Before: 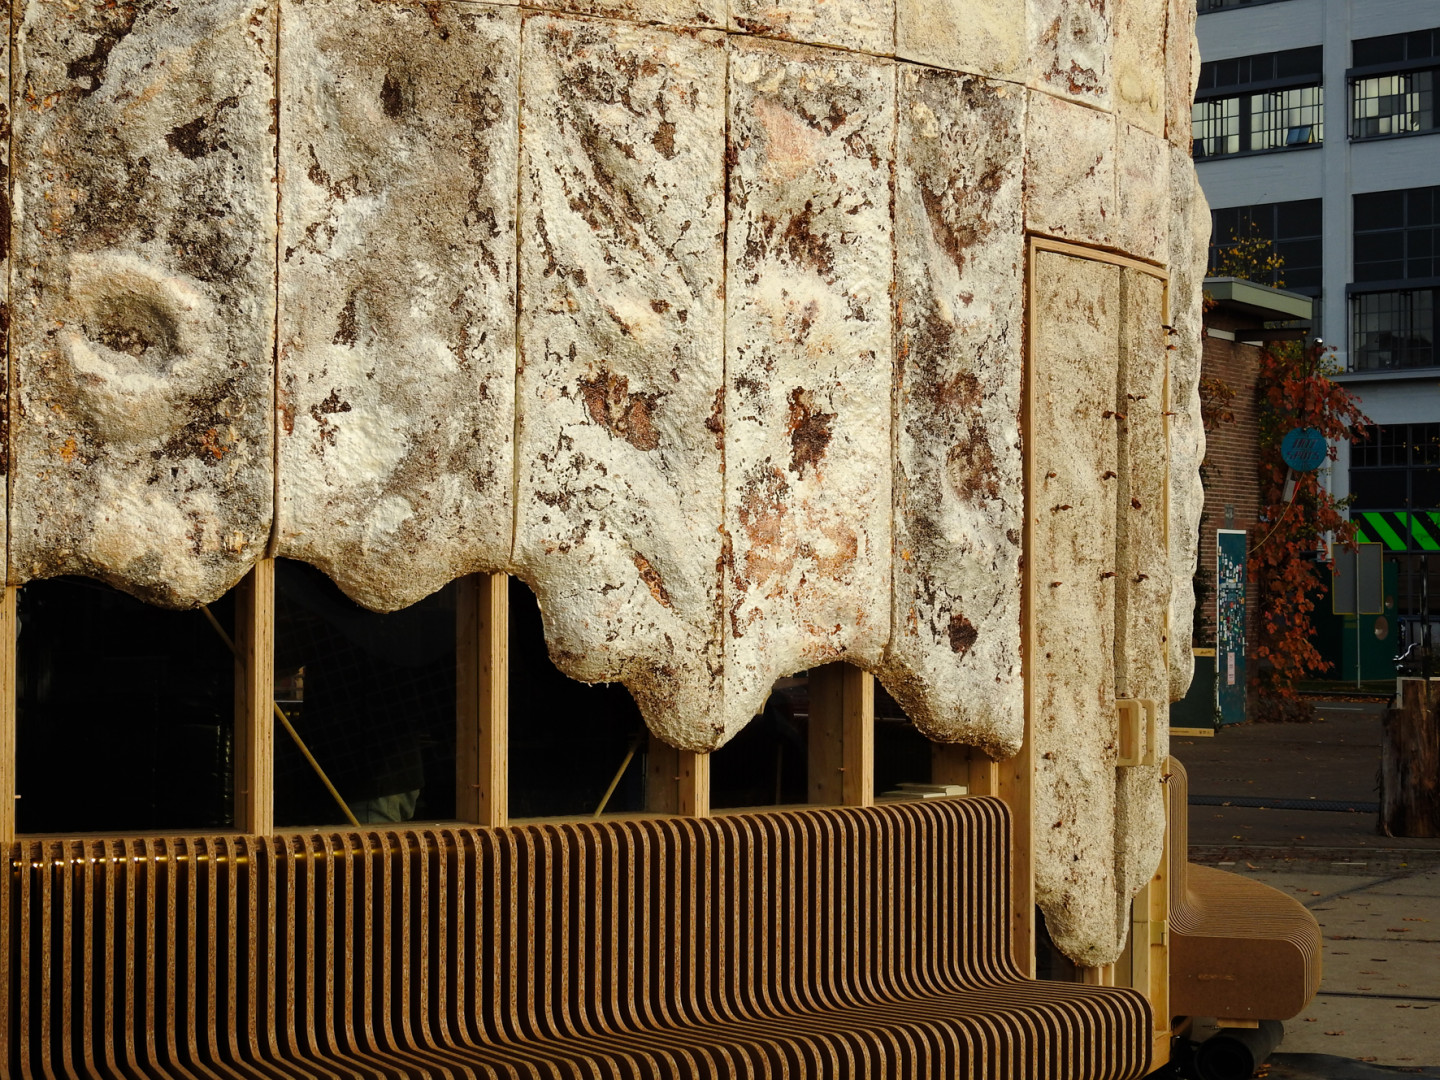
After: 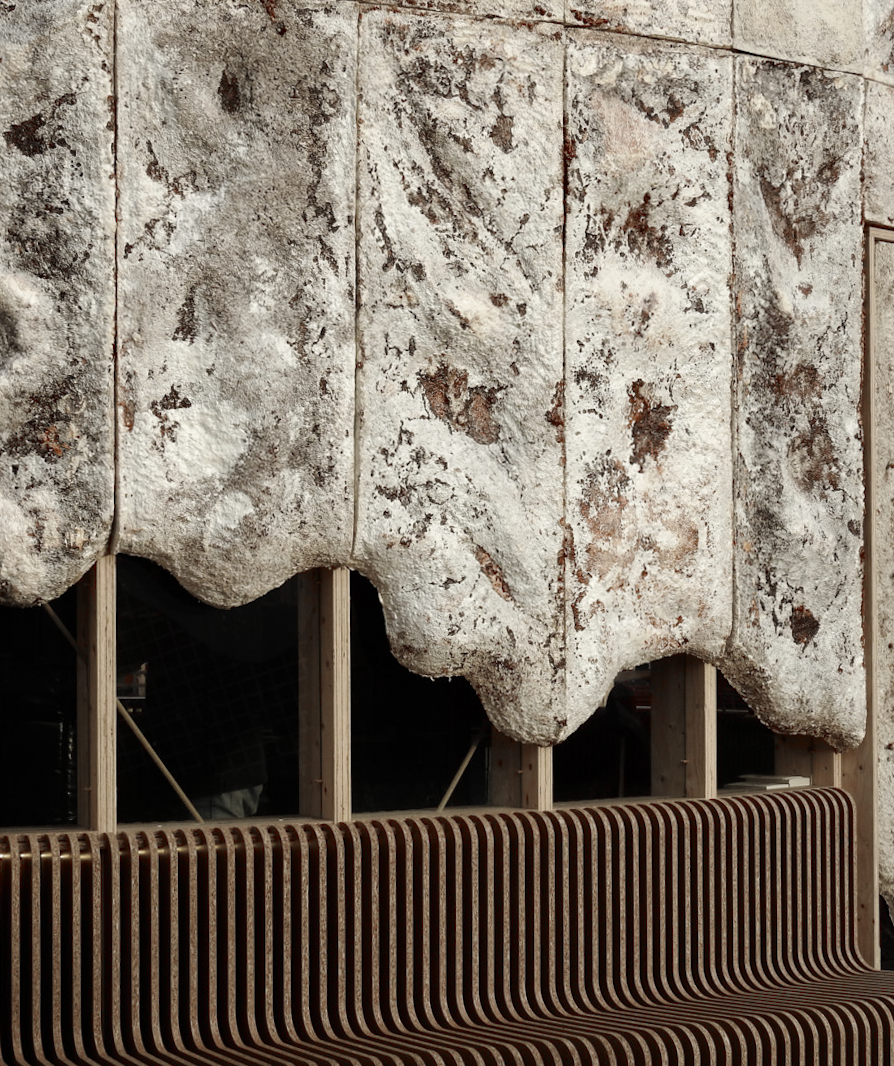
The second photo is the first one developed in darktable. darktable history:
crop: left 10.644%, right 26.528%
color zones: curves: ch1 [(0, 0.831) (0.08, 0.771) (0.157, 0.268) (0.241, 0.207) (0.562, -0.005) (0.714, -0.013) (0.876, 0.01) (1, 0.831)]
rotate and perspective: rotation -0.45°, automatic cropping original format, crop left 0.008, crop right 0.992, crop top 0.012, crop bottom 0.988
